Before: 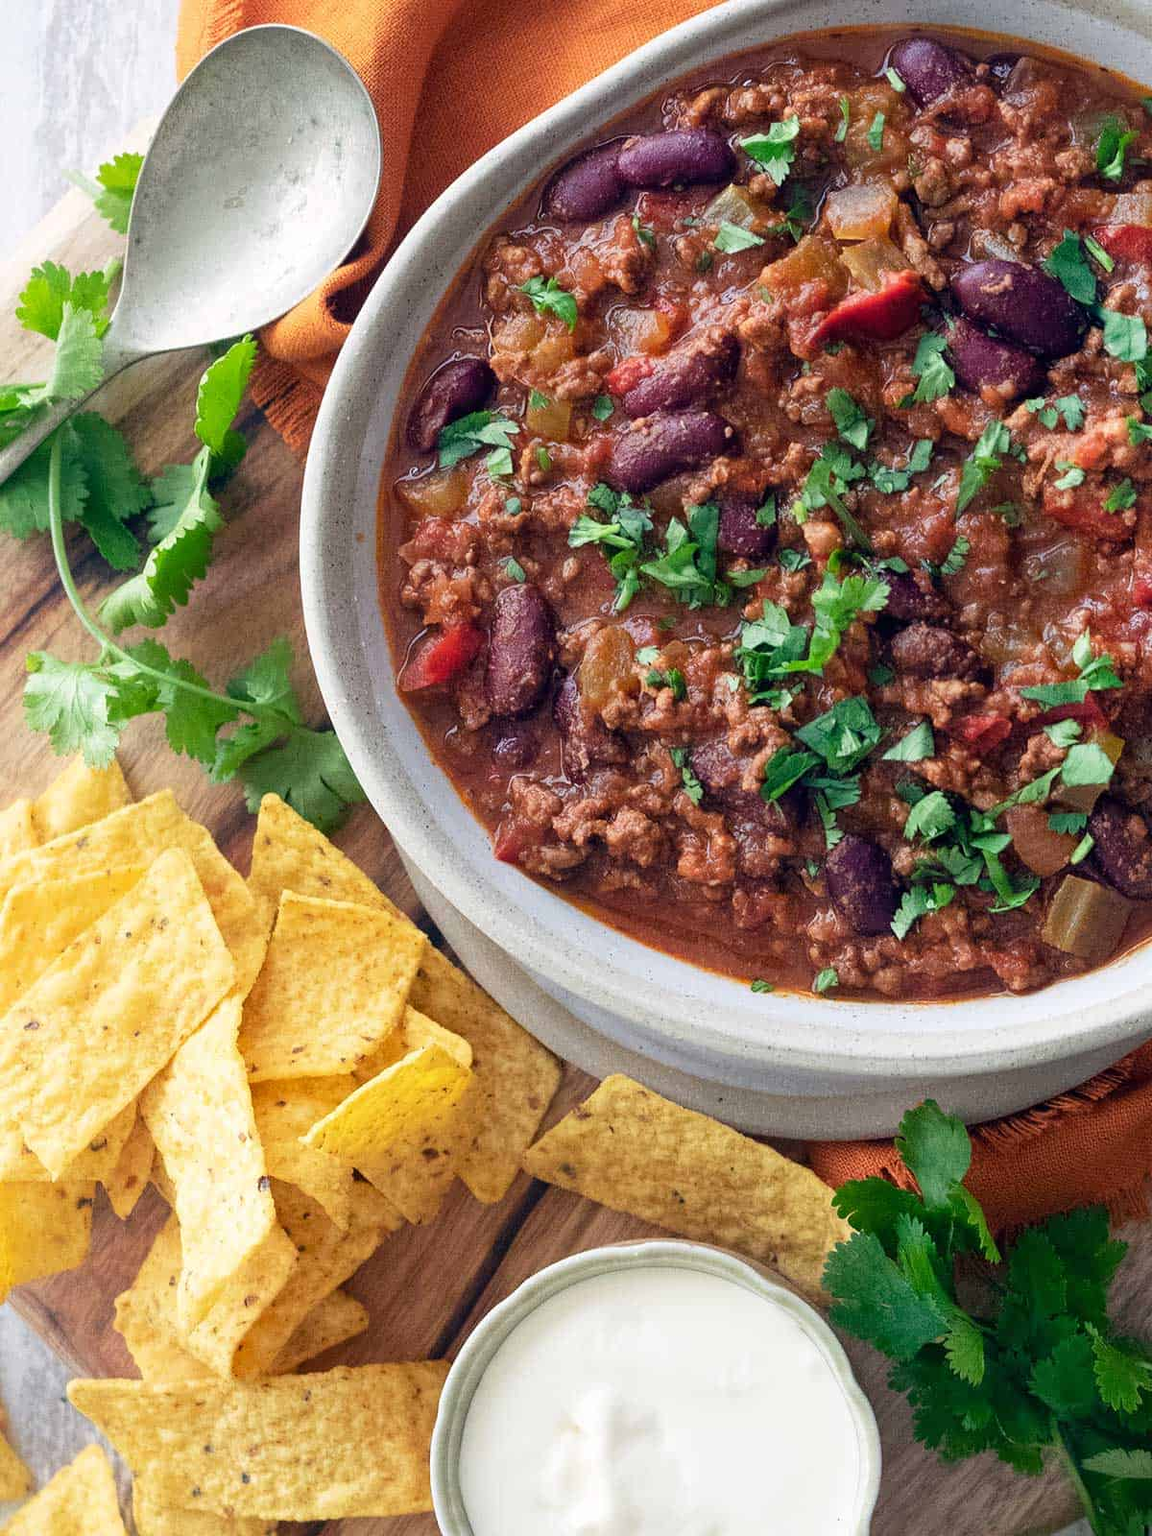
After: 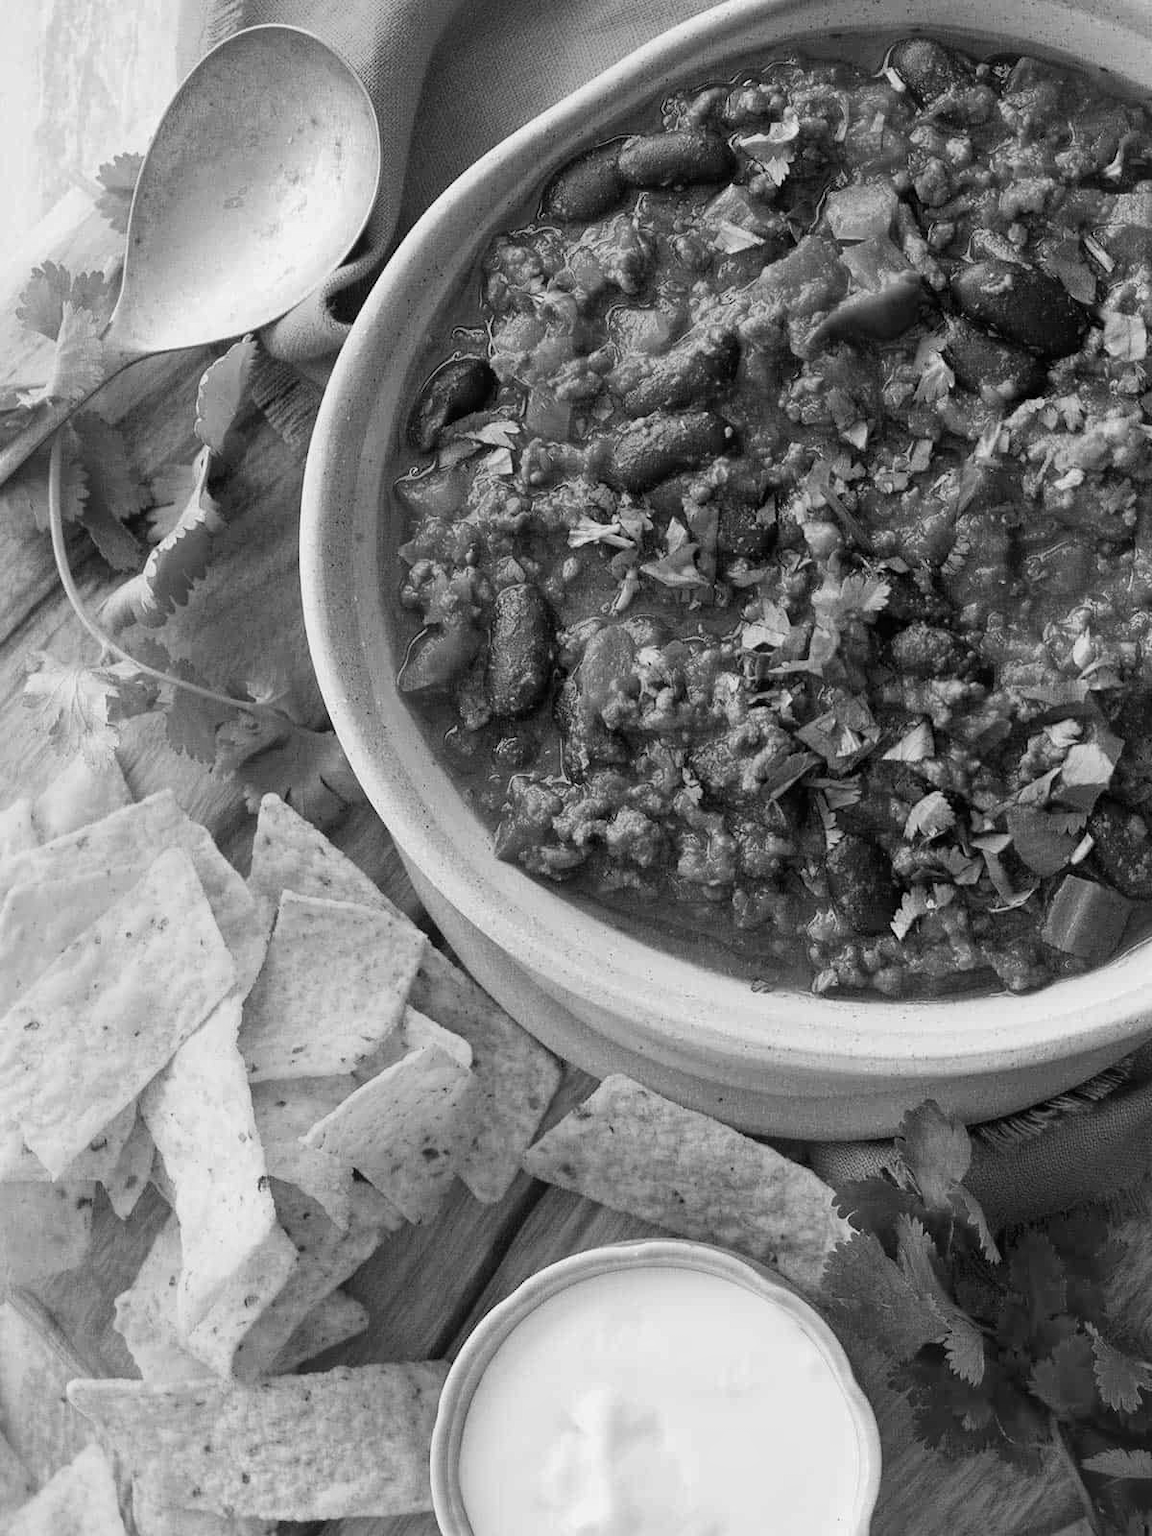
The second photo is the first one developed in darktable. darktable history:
shadows and highlights: shadows 62.66, white point adjustment 0.37, highlights -34.44, compress 83.82%
monochrome: a 14.95, b -89.96
